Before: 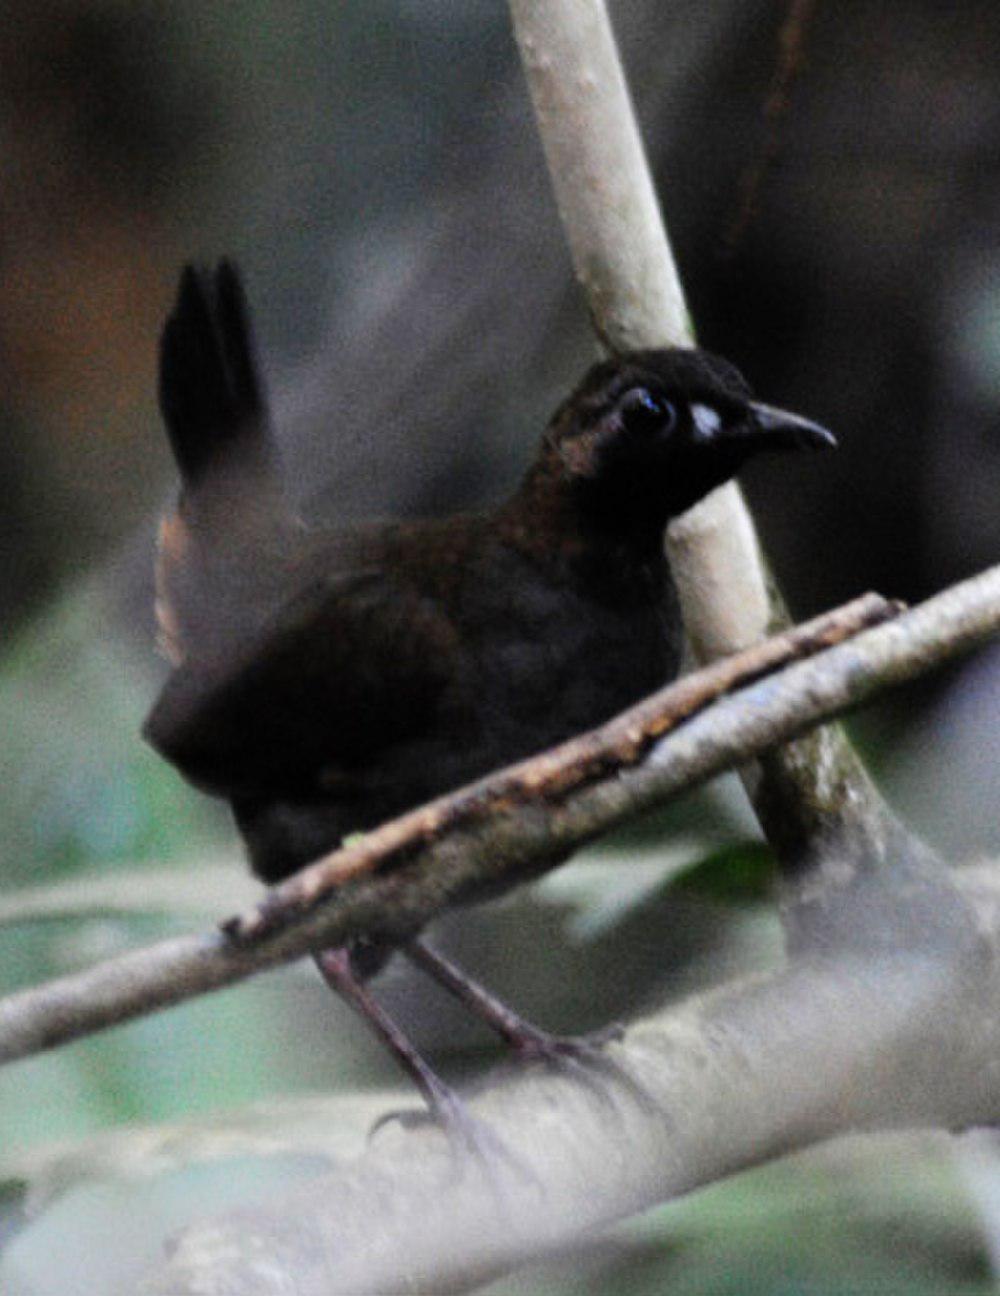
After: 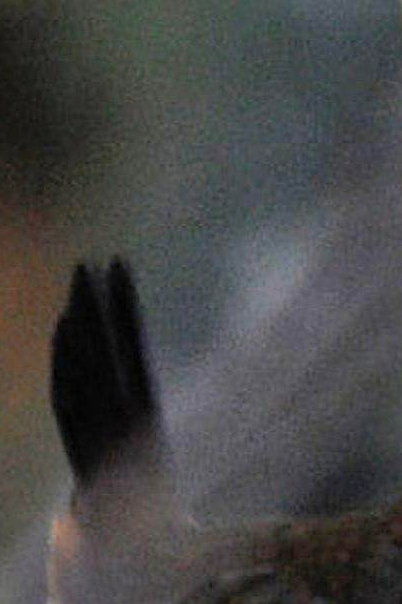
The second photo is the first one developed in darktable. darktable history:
sharpen: on, module defaults
crop and rotate: left 10.815%, top 0.118%, right 48.972%, bottom 53.257%
shadows and highlights: on, module defaults
haze removal: strength 0.134, distance 0.246, compatibility mode true, adaptive false
